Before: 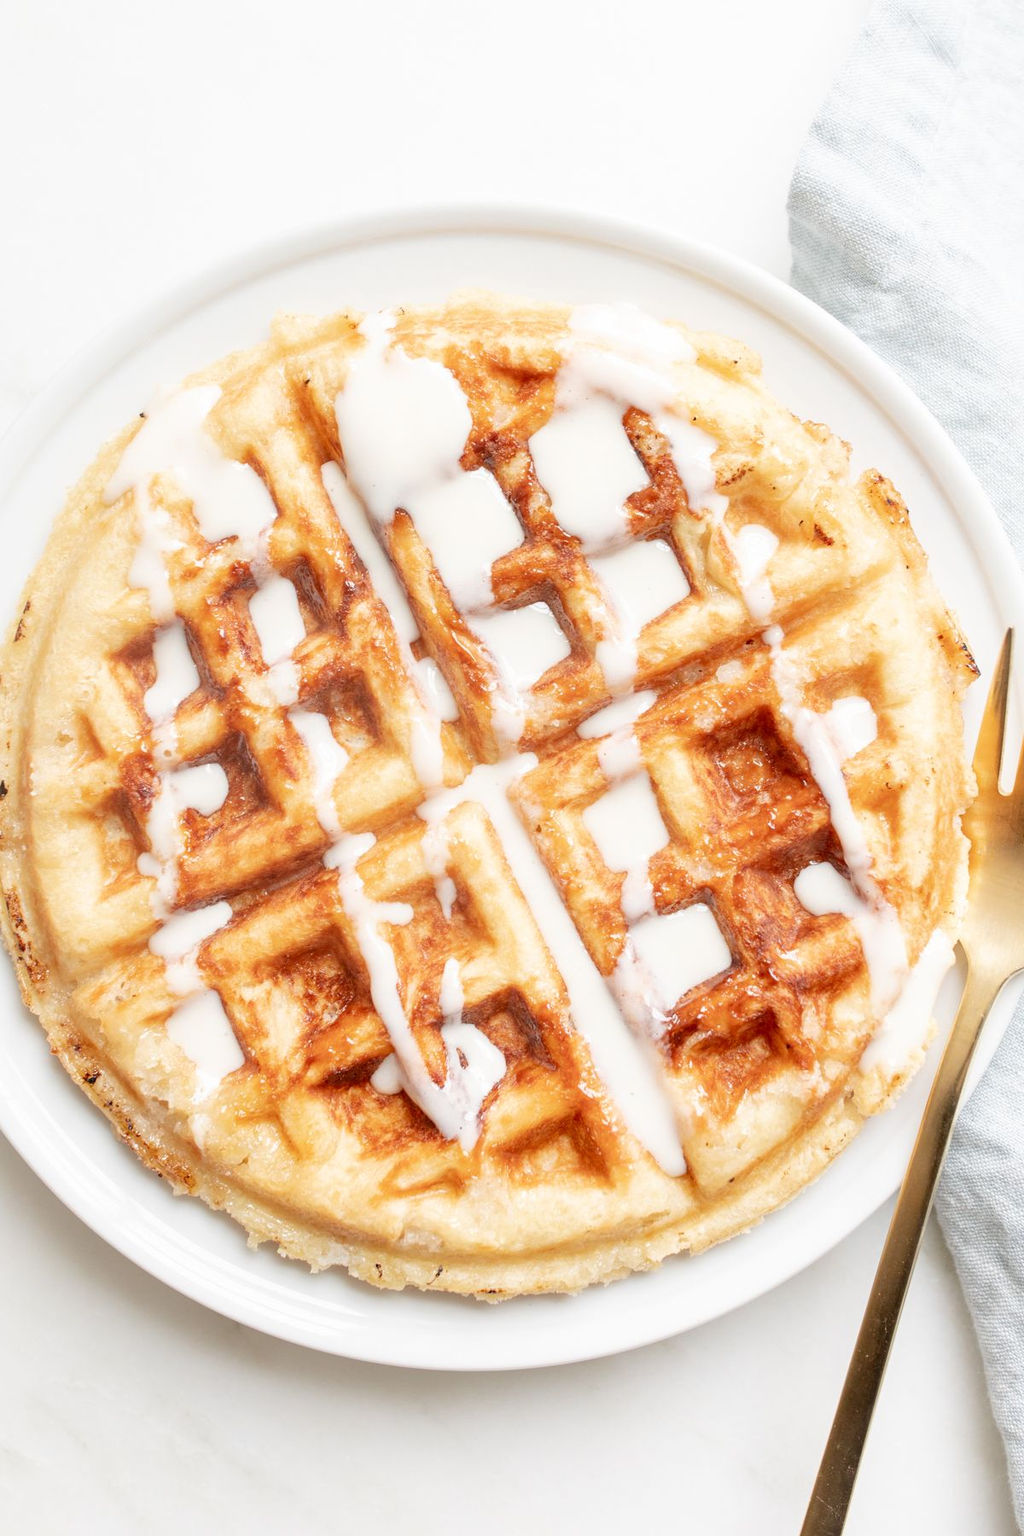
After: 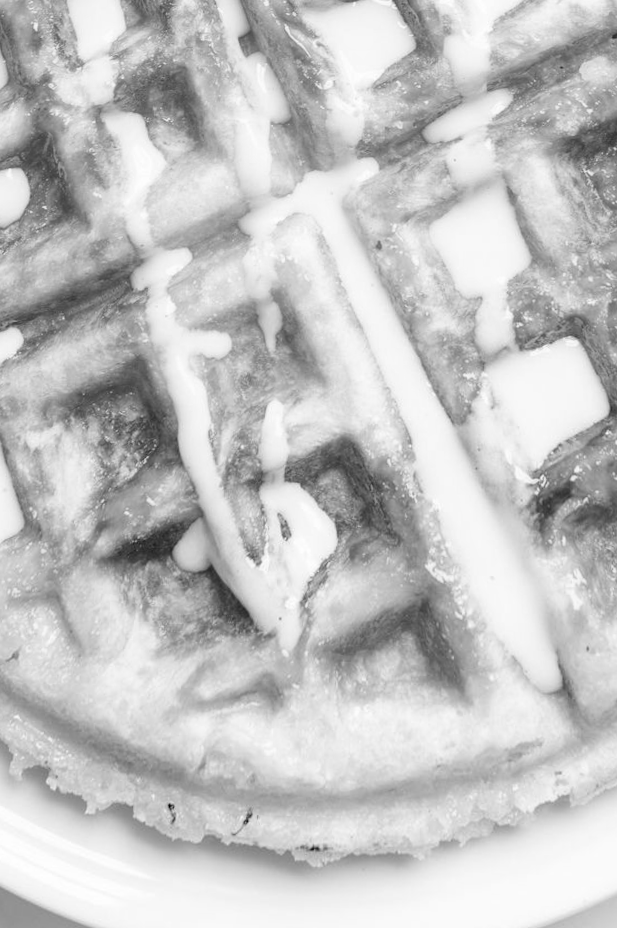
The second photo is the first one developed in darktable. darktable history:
monochrome: on, module defaults
crop: left 13.312%, top 31.28%, right 24.627%, bottom 15.582%
rotate and perspective: rotation 0.72°, lens shift (vertical) -0.352, lens shift (horizontal) -0.051, crop left 0.152, crop right 0.859, crop top 0.019, crop bottom 0.964
